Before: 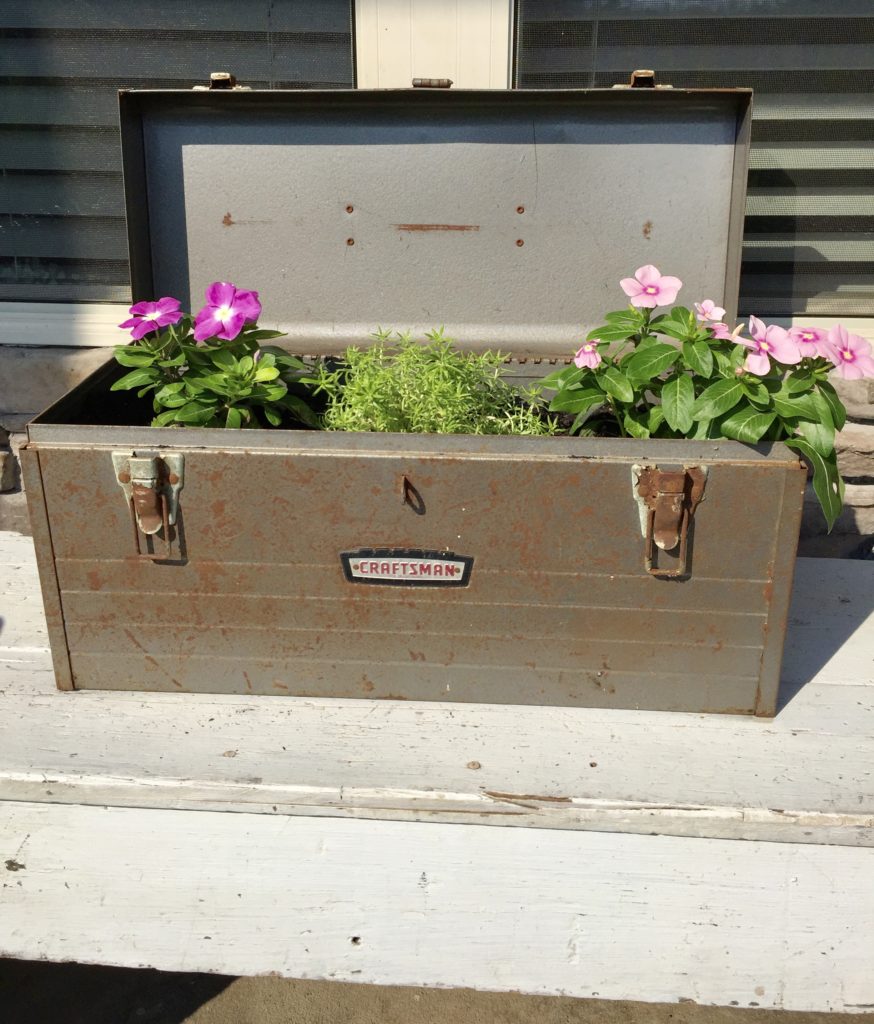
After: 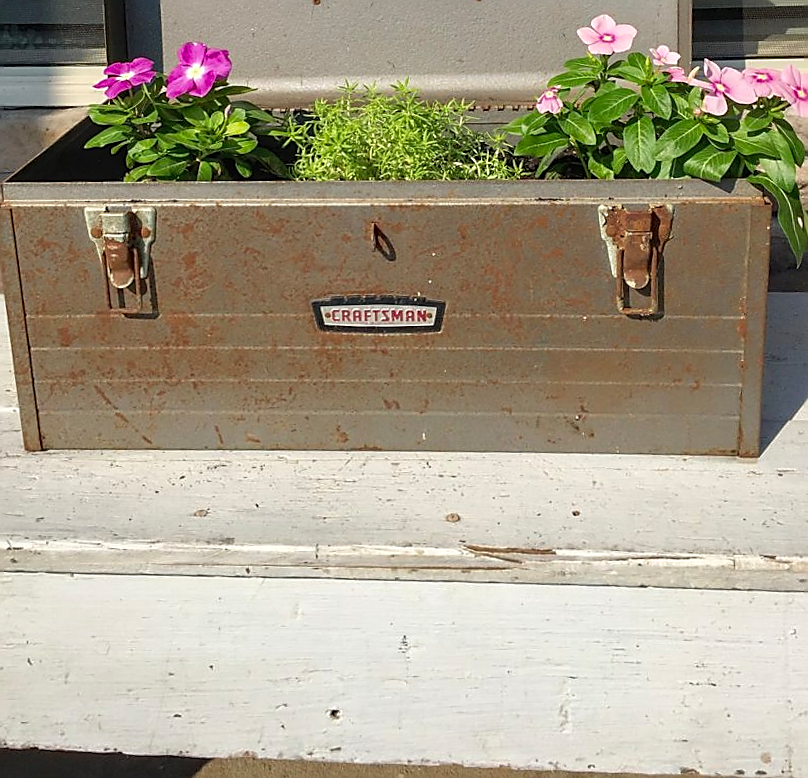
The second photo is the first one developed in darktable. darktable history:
local contrast: detail 117%
sharpen: radius 1.4, amount 1.25, threshold 0.7
rotate and perspective: rotation -1.68°, lens shift (vertical) -0.146, crop left 0.049, crop right 0.912, crop top 0.032, crop bottom 0.96
crop and rotate: top 19.998%
